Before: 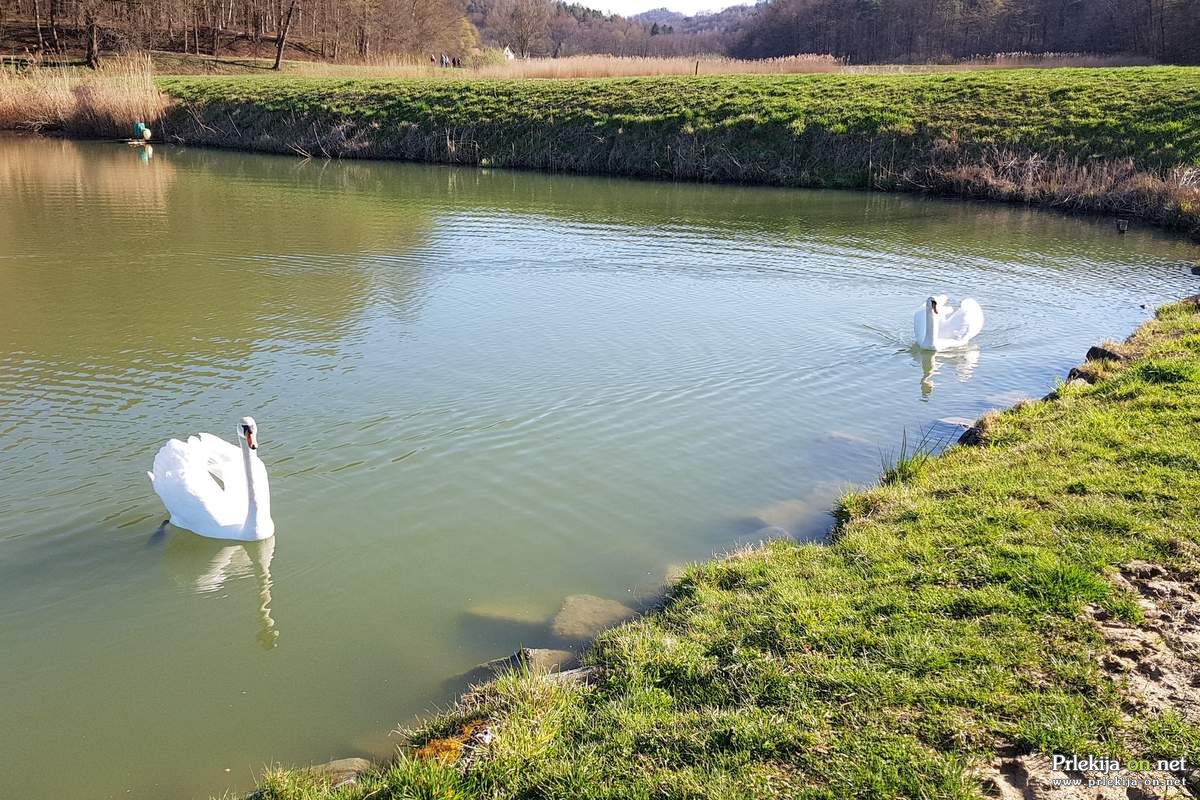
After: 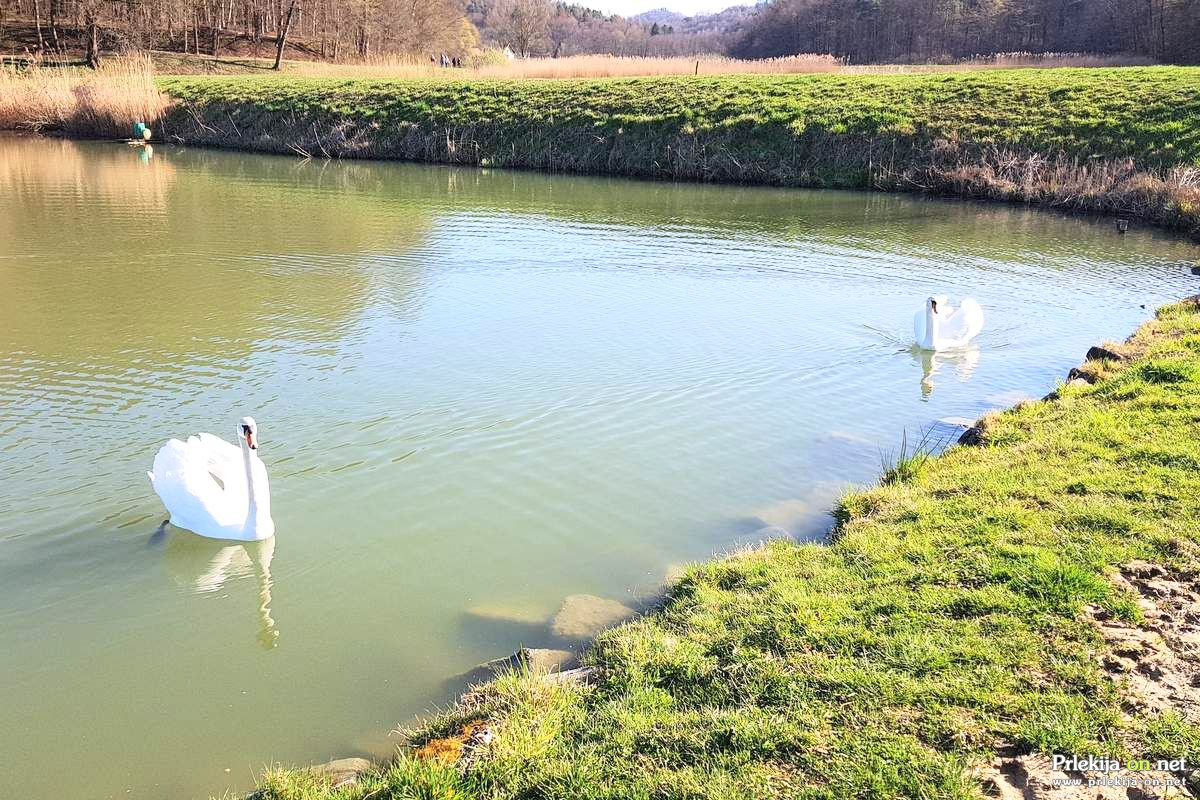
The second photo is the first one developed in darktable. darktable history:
contrast brightness saturation: contrast 0.24, brightness 0.26, saturation 0.39
color correction: saturation 0.8
